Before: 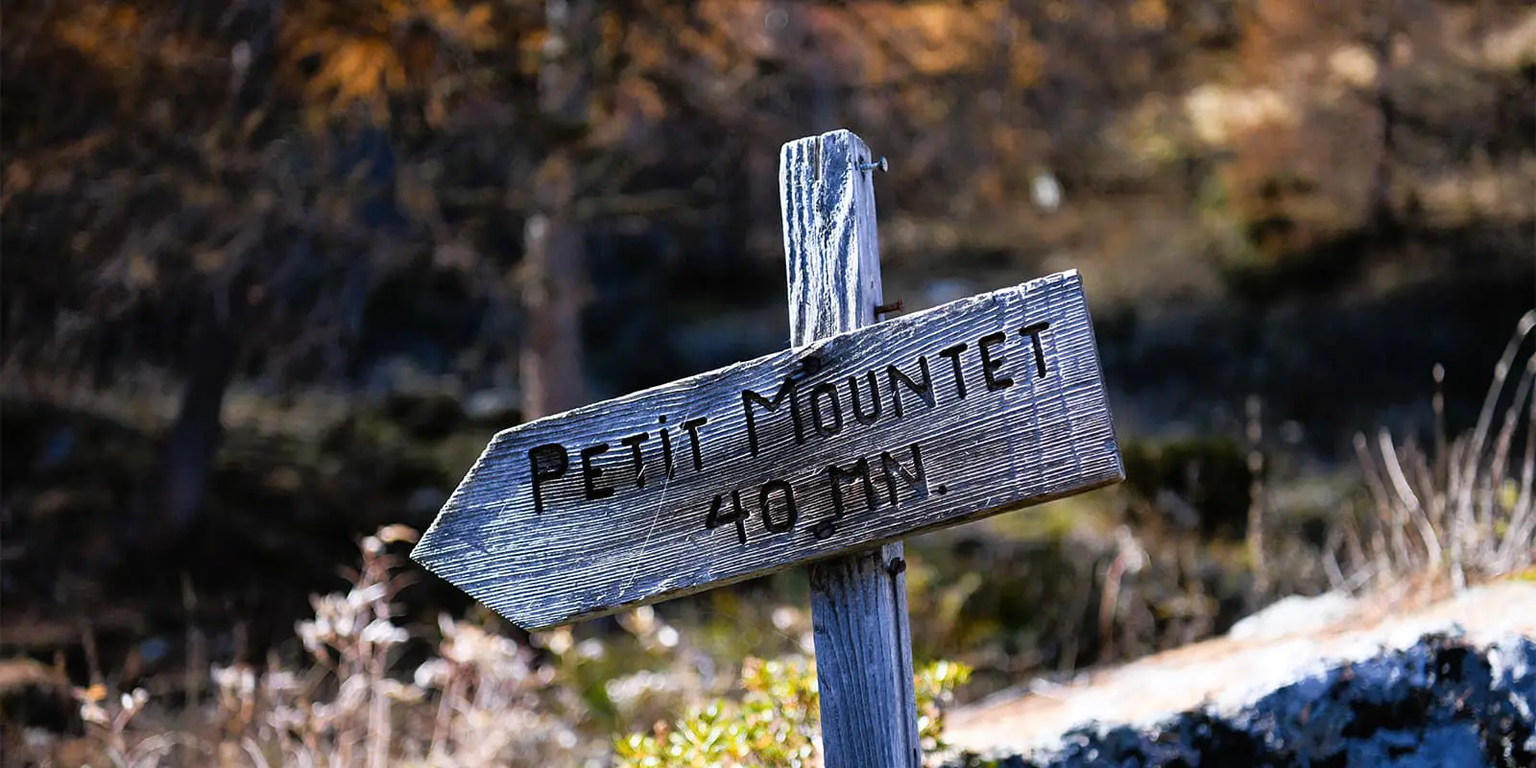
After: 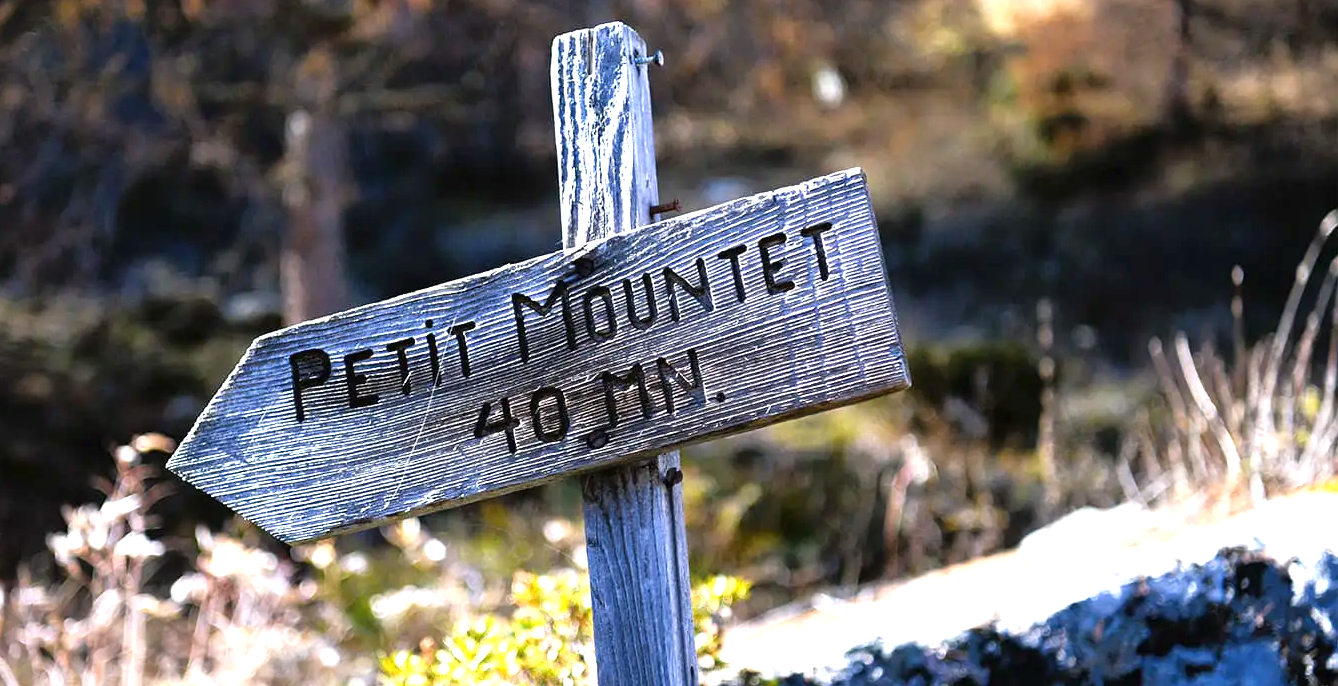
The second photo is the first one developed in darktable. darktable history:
crop: left 16.315%, top 14.246%
exposure: black level correction 0, exposure 0.877 EV, compensate exposure bias true, compensate highlight preservation false
